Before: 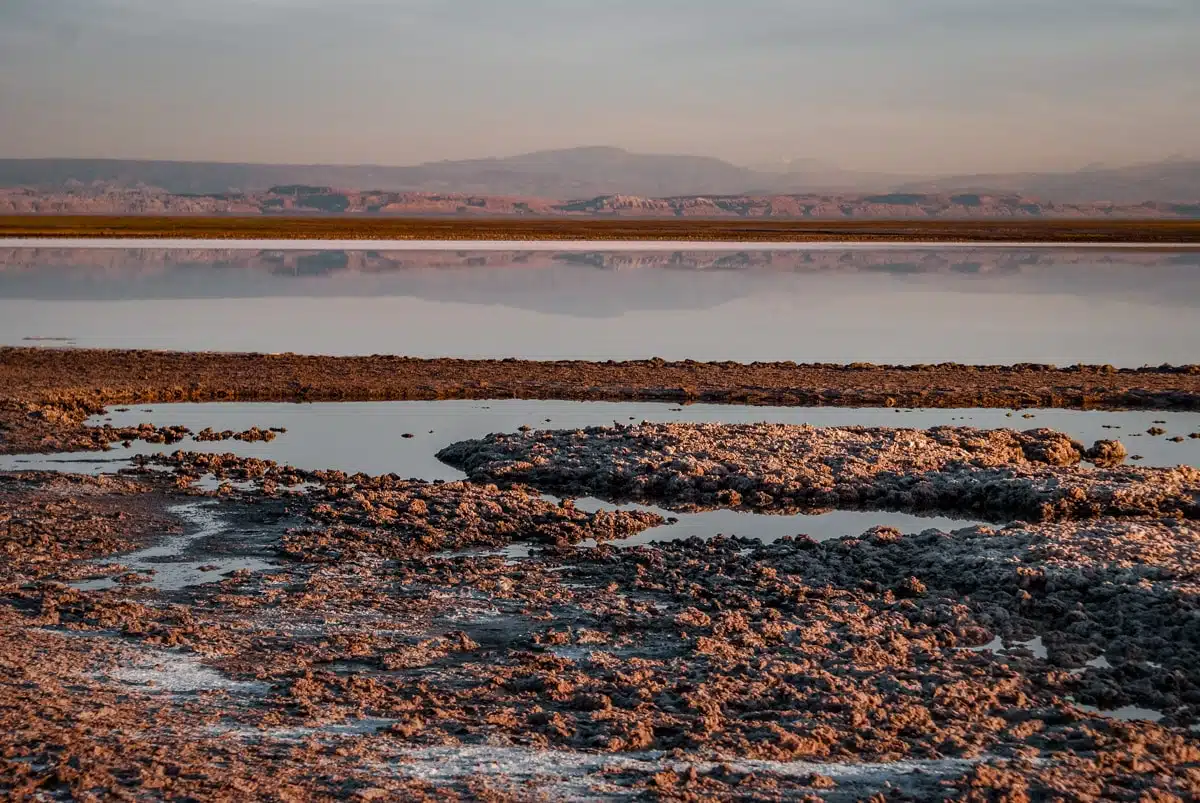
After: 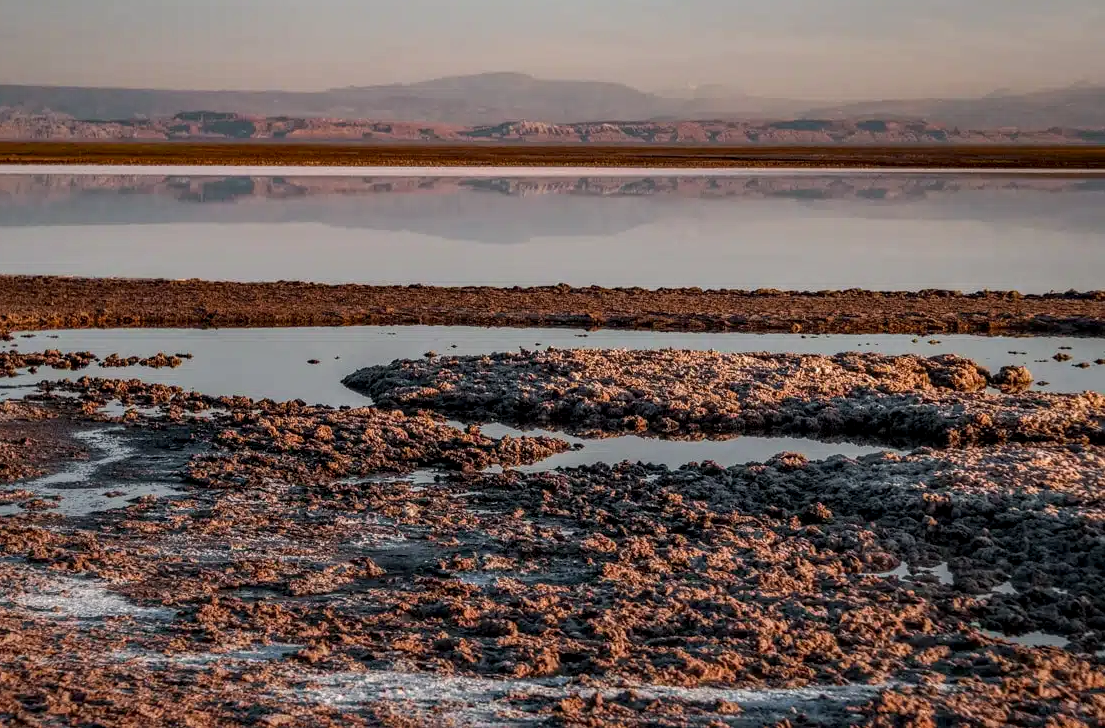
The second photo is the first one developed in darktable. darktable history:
crop and rotate: left 7.87%, top 9.323%
local contrast: on, module defaults
